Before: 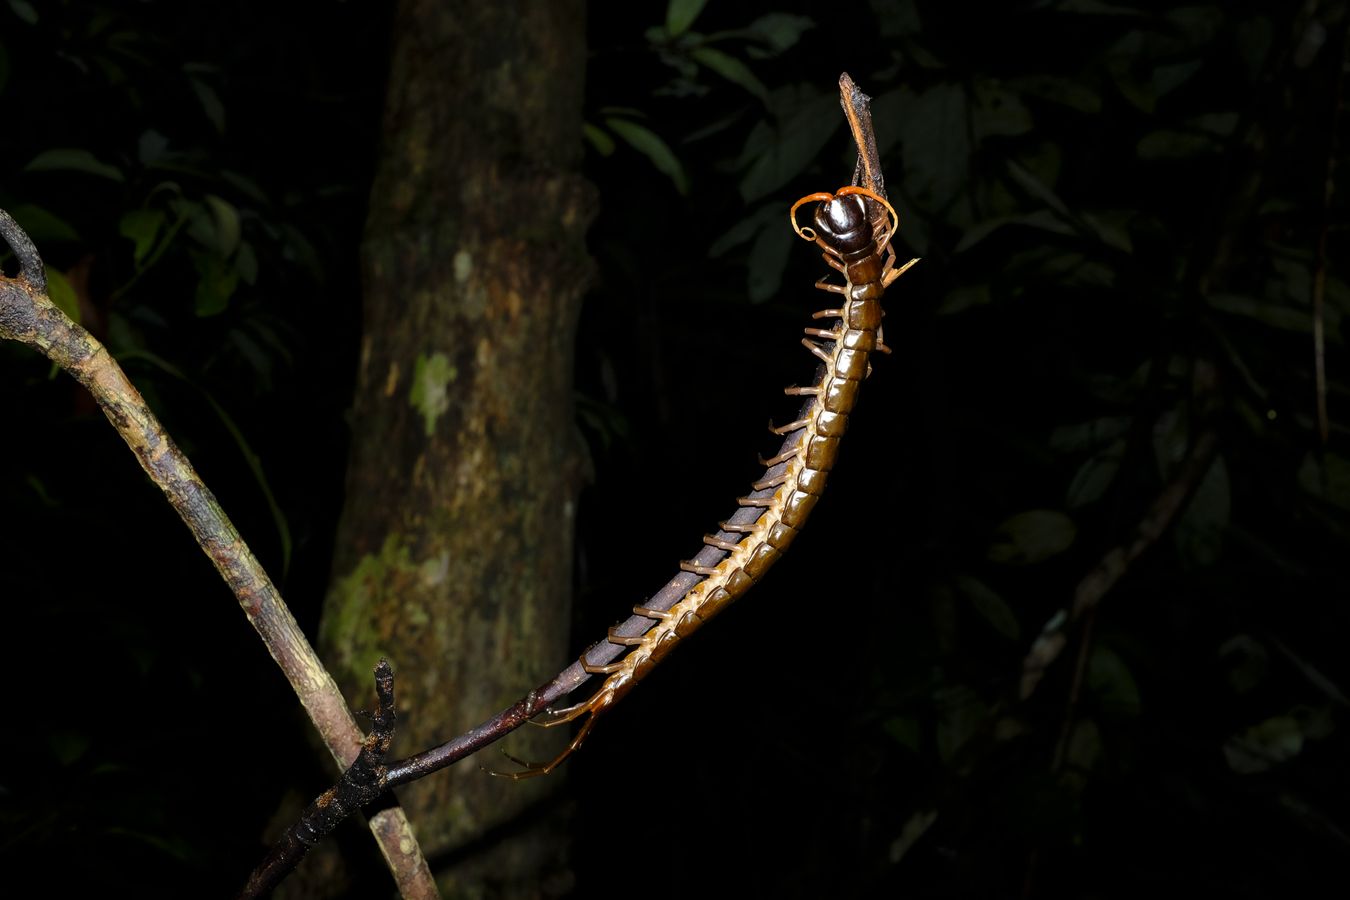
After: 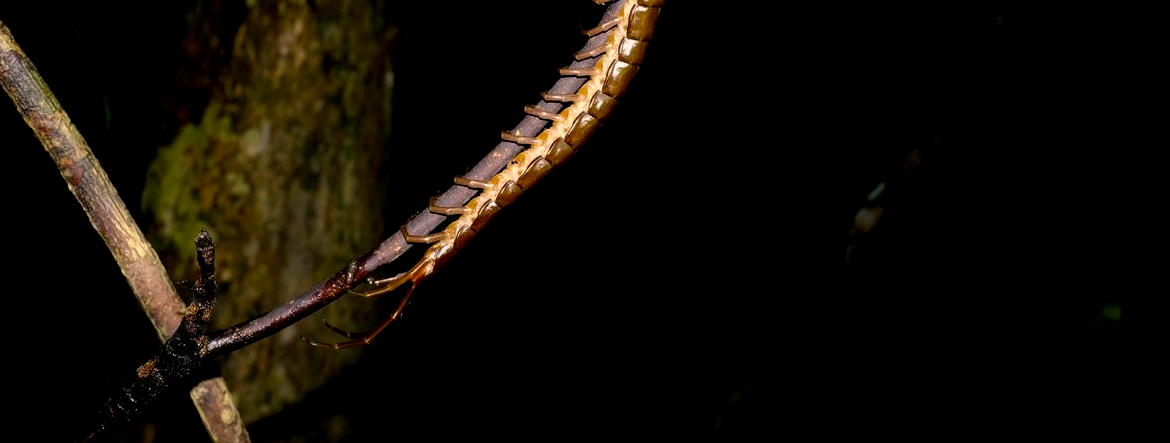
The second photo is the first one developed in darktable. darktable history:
exposure: black level correction 0.009, exposure 0.017 EV, compensate highlight preservation false
crop and rotate: left 13.302%, top 47.885%, bottom 2.796%
color correction: highlights a* 11.56, highlights b* 11.92
